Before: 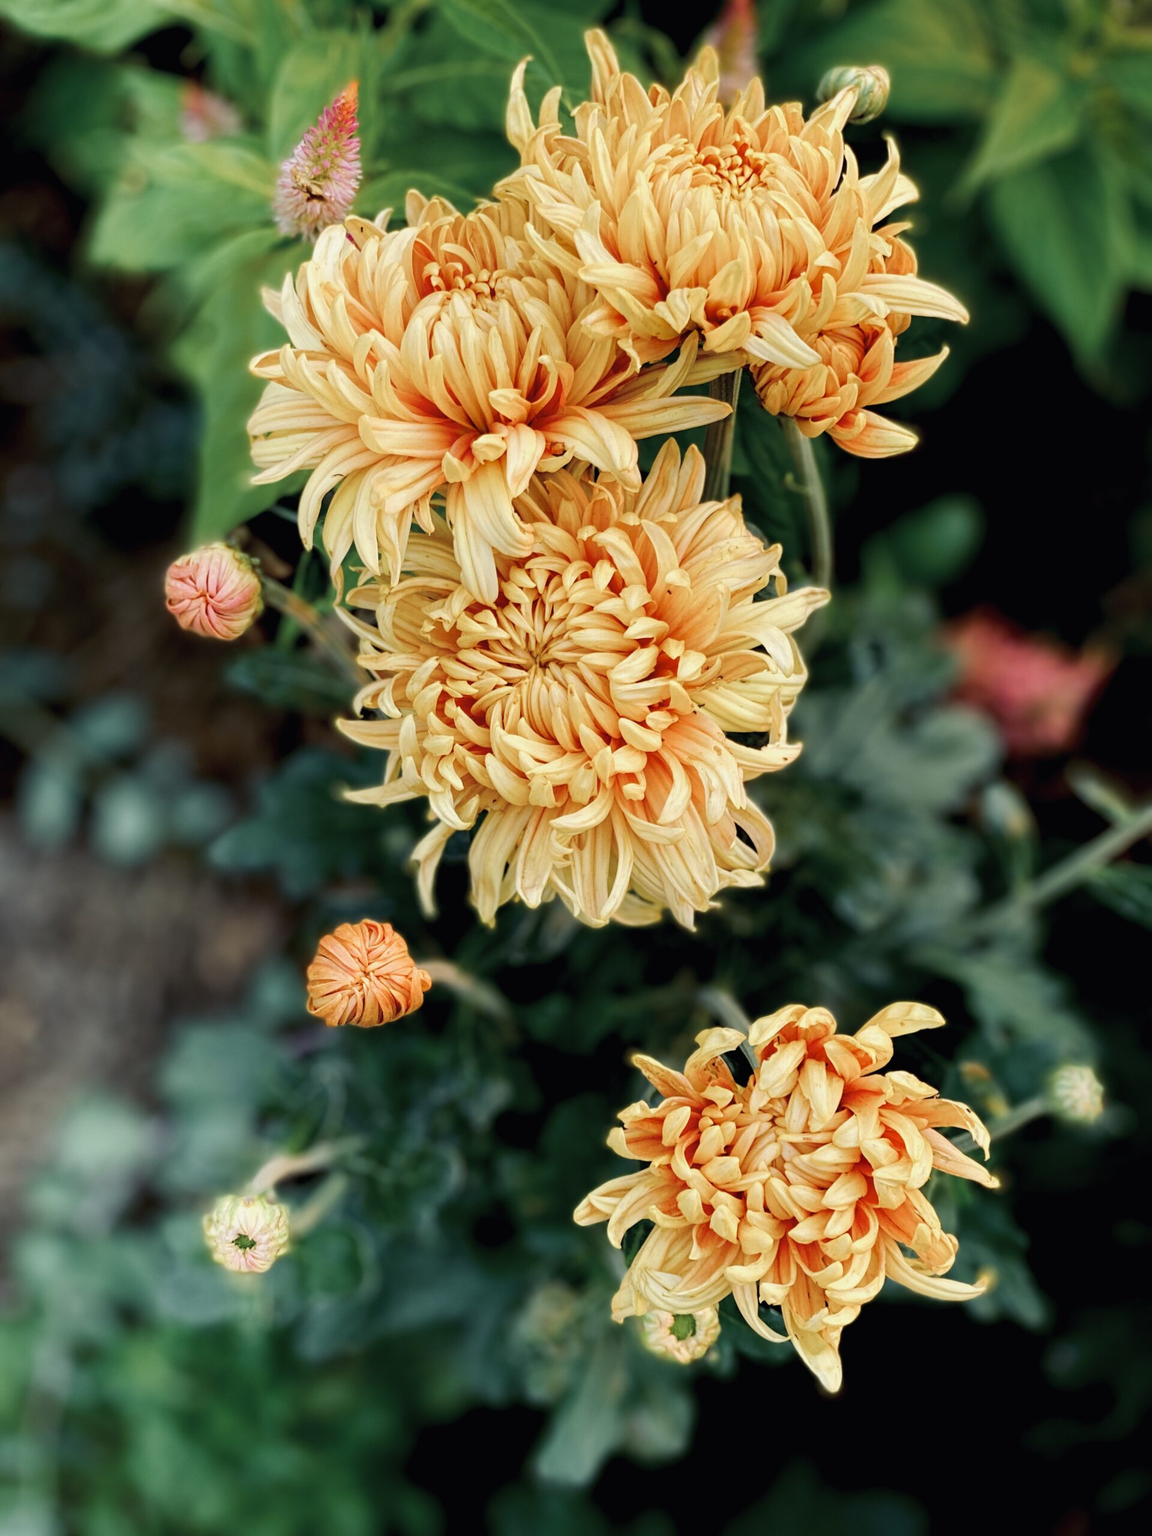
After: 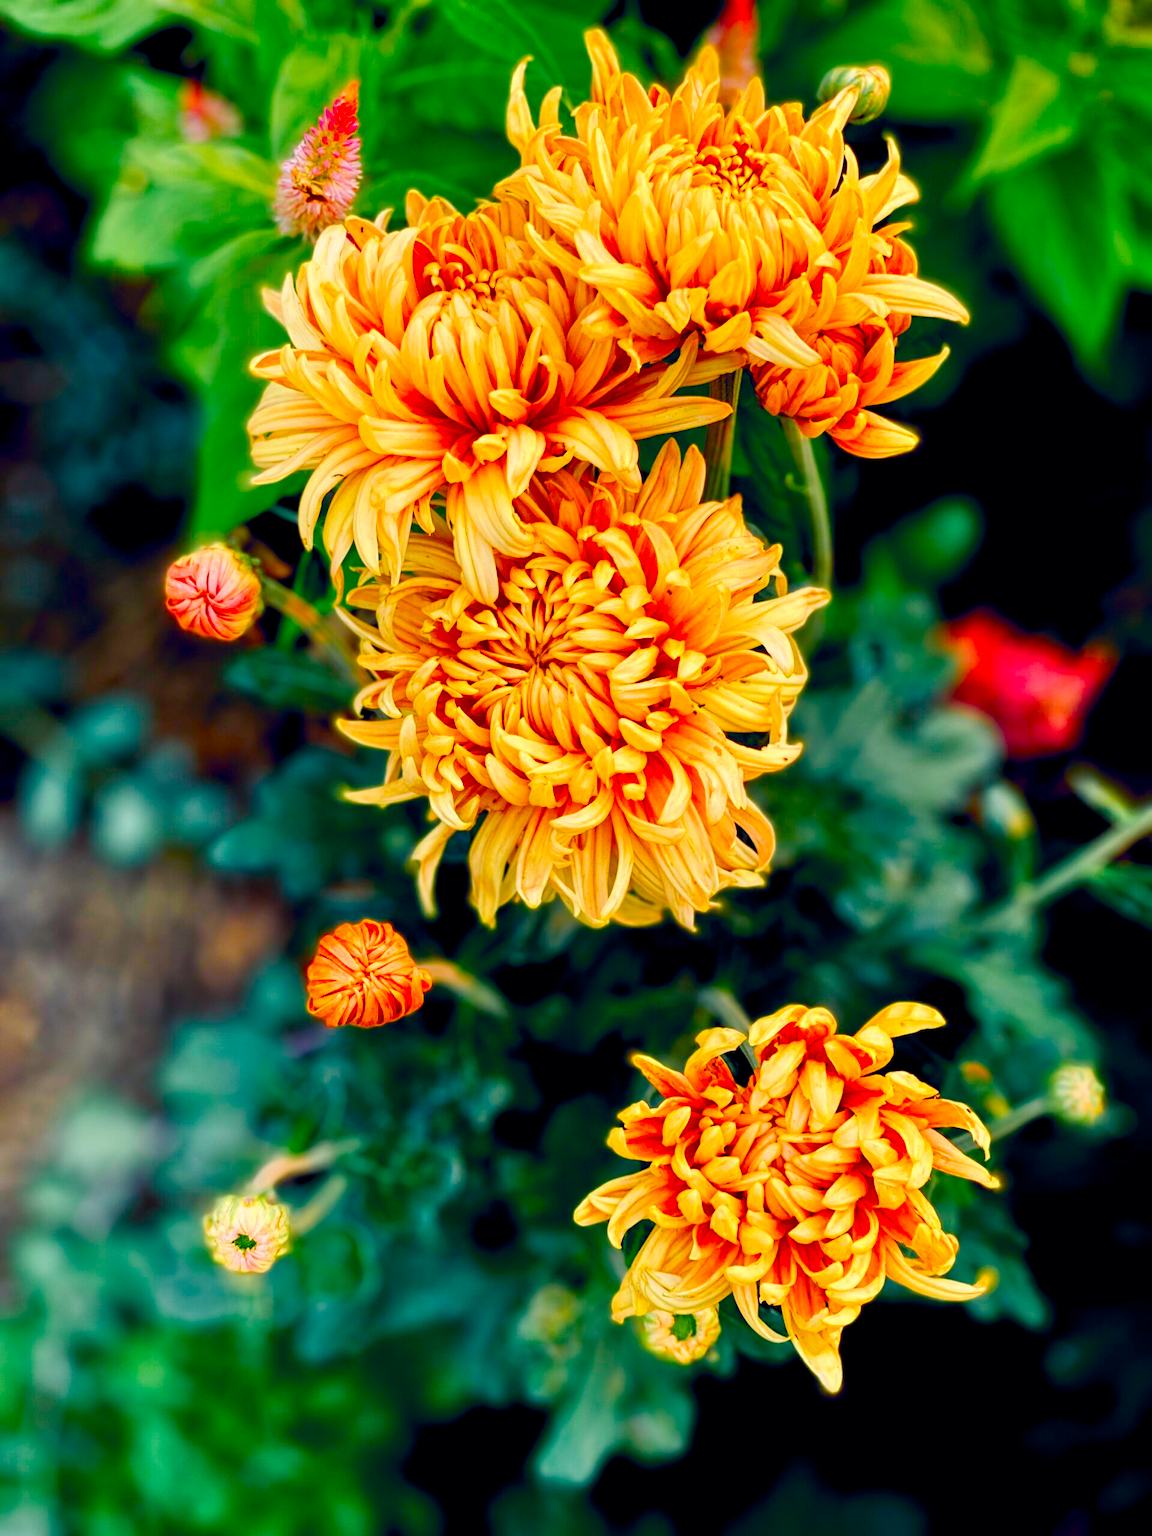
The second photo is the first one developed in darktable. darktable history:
tone equalizer: -7 EV 0.161 EV, -6 EV 0.603 EV, -5 EV 1.18 EV, -4 EV 1.31 EV, -3 EV 1.12 EV, -2 EV 0.6 EV, -1 EV 0.151 EV
contrast brightness saturation: contrast 0.125, brightness -0.118, saturation 0.202
color zones: curves: ch0 [(0.224, 0.526) (0.75, 0.5)]; ch1 [(0.055, 0.526) (0.224, 0.761) (0.377, 0.526) (0.75, 0.5)]
color balance rgb: highlights gain › chroma 0.972%, highlights gain › hue 24.78°, global offset › chroma 0.154%, global offset › hue 253.36°, linear chroma grading › global chroma 7.471%, perceptual saturation grading › global saturation 24.005%, perceptual saturation grading › highlights -23.453%, perceptual saturation grading › mid-tones 23.961%, perceptual saturation grading › shadows 40.928%
